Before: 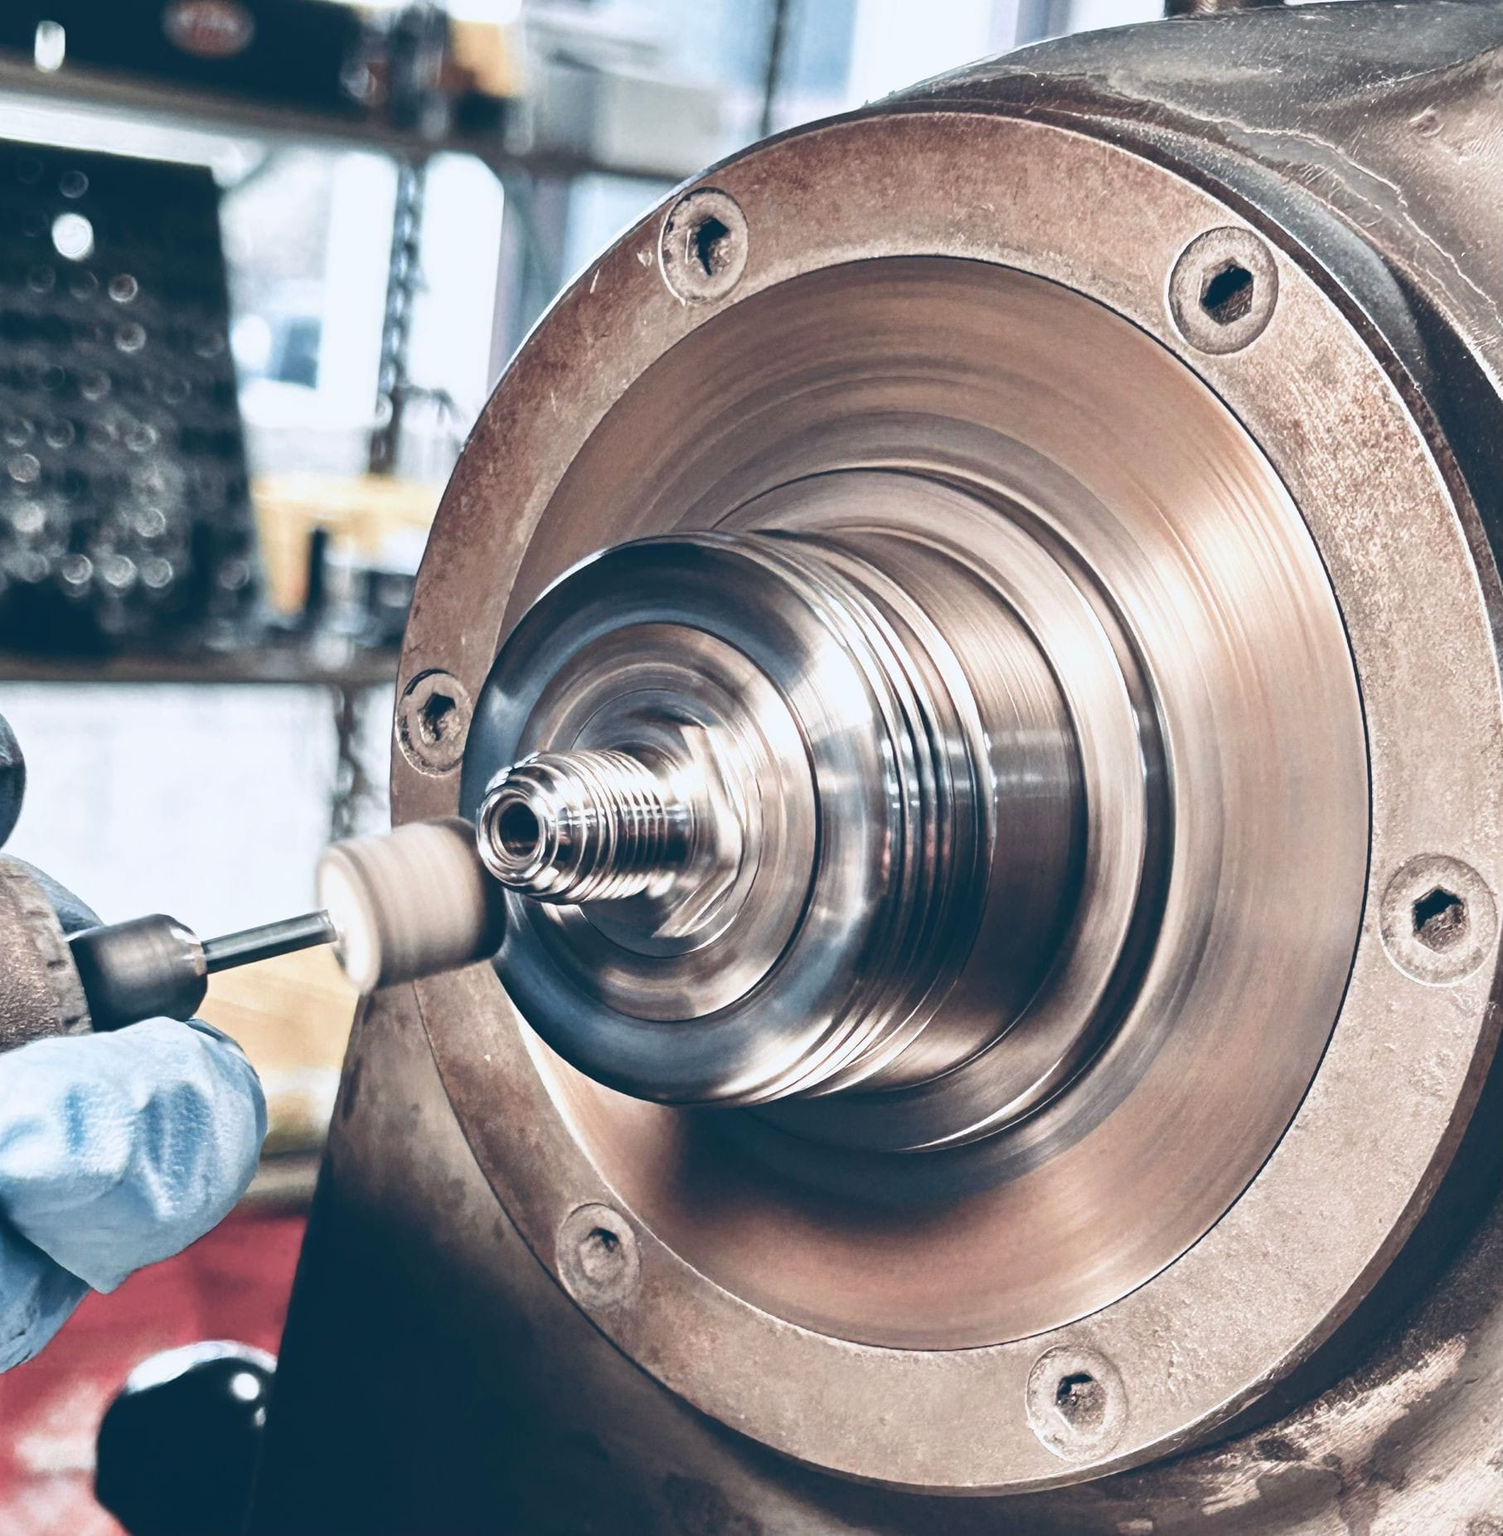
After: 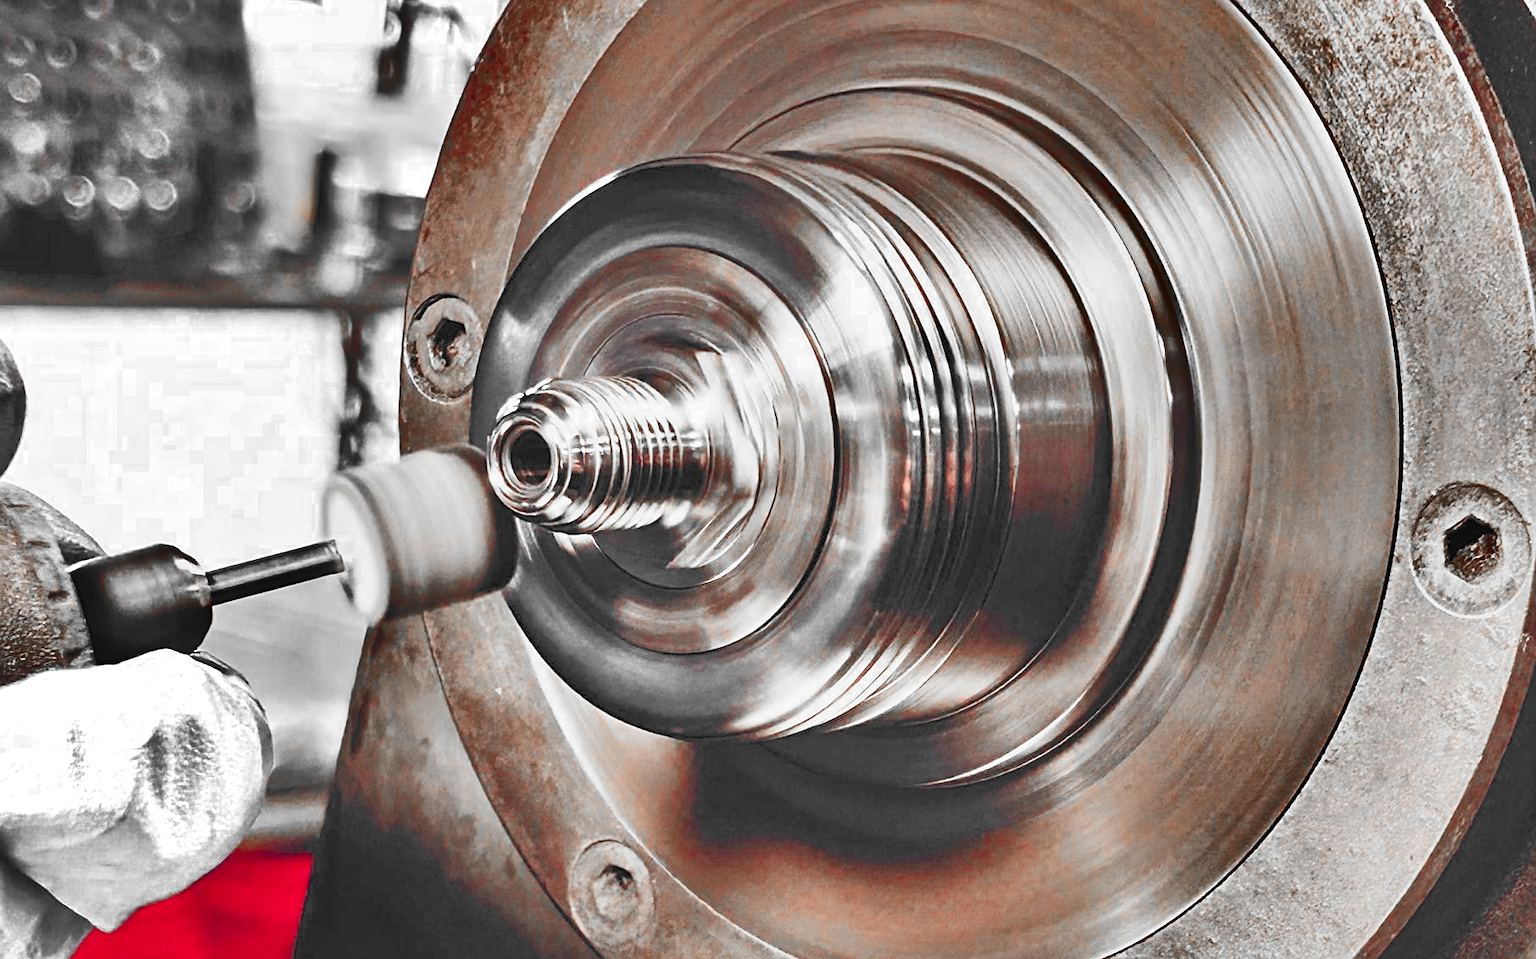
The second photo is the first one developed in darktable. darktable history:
exposure: black level correction 0.014, compensate highlight preservation false
contrast brightness saturation: contrast 0.196, brightness 0.163, saturation 0.227
sharpen: radius 1.841, amount 0.409, threshold 1.174
color balance rgb: power › luminance 9.866%, power › chroma 2.816%, power › hue 58.46°, perceptual saturation grading › global saturation 0.448%
crop and rotate: top 24.941%, bottom 13.93%
color zones: curves: ch0 [(0, 0.352) (0.143, 0.407) (0.286, 0.386) (0.429, 0.431) (0.571, 0.829) (0.714, 0.853) (0.857, 0.833) (1, 0.352)]; ch1 [(0, 0.604) (0.072, 0.726) (0.096, 0.608) (0.205, 0.007) (0.571, -0.006) (0.839, -0.013) (0.857, -0.012) (1, 0.604)]
shadows and highlights: shadows 20.75, highlights -82.29, soften with gaussian
